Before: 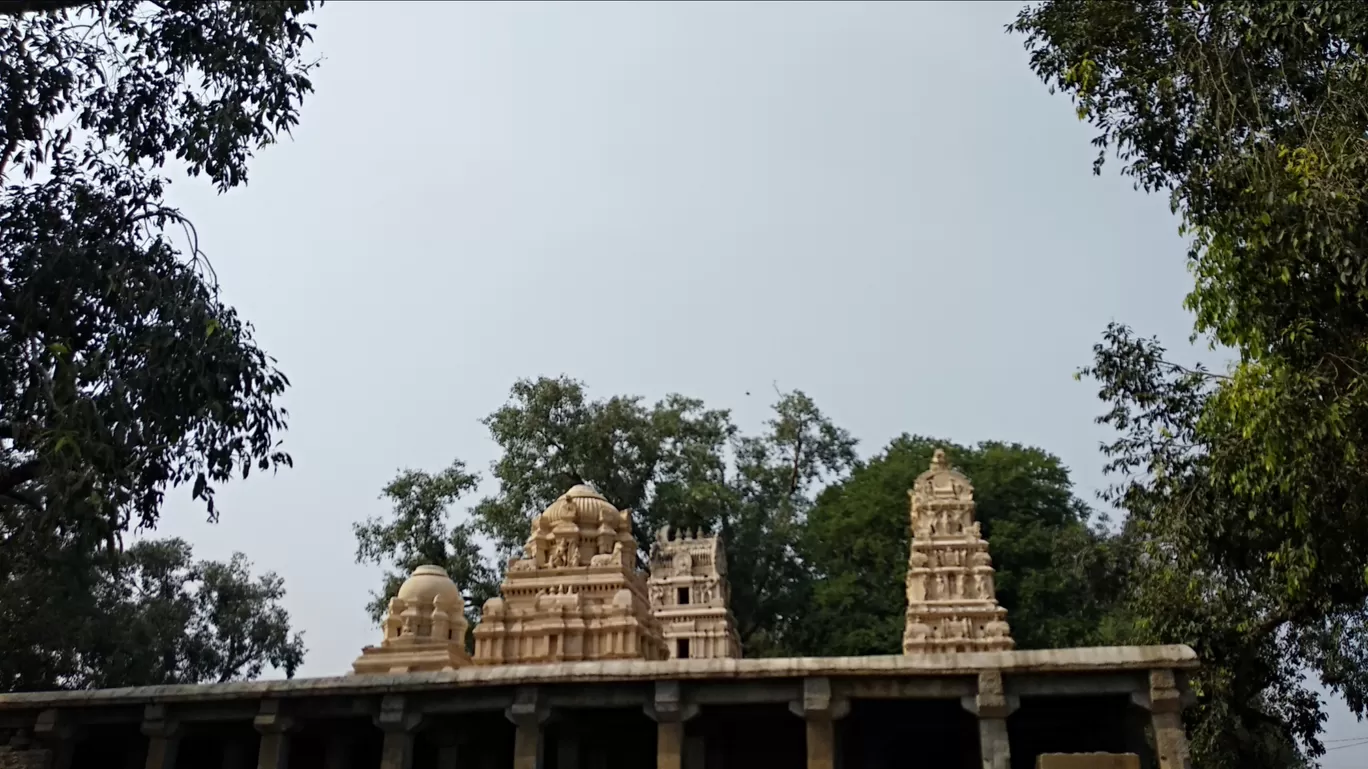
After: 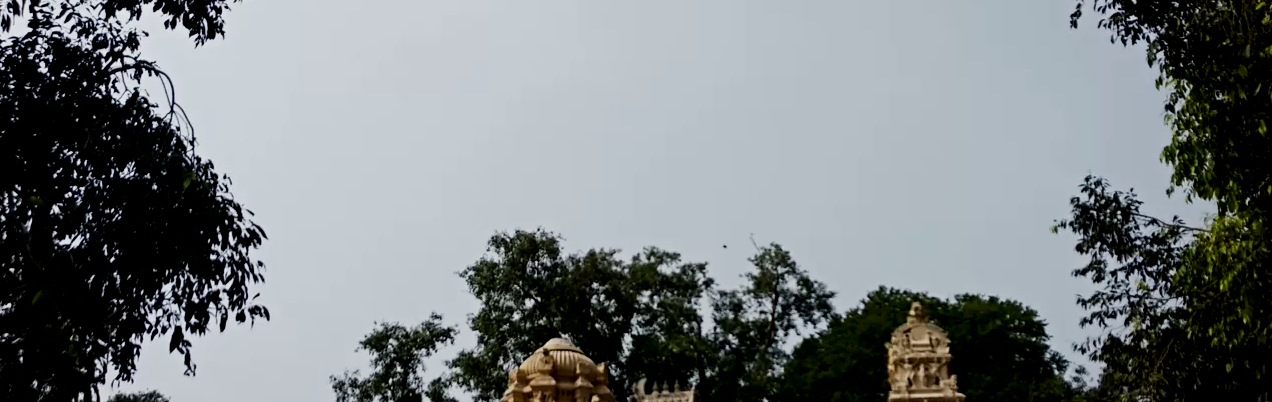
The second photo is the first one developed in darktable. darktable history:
filmic rgb: black relative exposure -5 EV, white relative exposure 3.5 EV, hardness 3.19, contrast 1.2, highlights saturation mix -50%
contrast brightness saturation: contrast 0.13, brightness -0.24, saturation 0.14
crop: left 1.744%, top 19.225%, right 5.069%, bottom 28.357%
